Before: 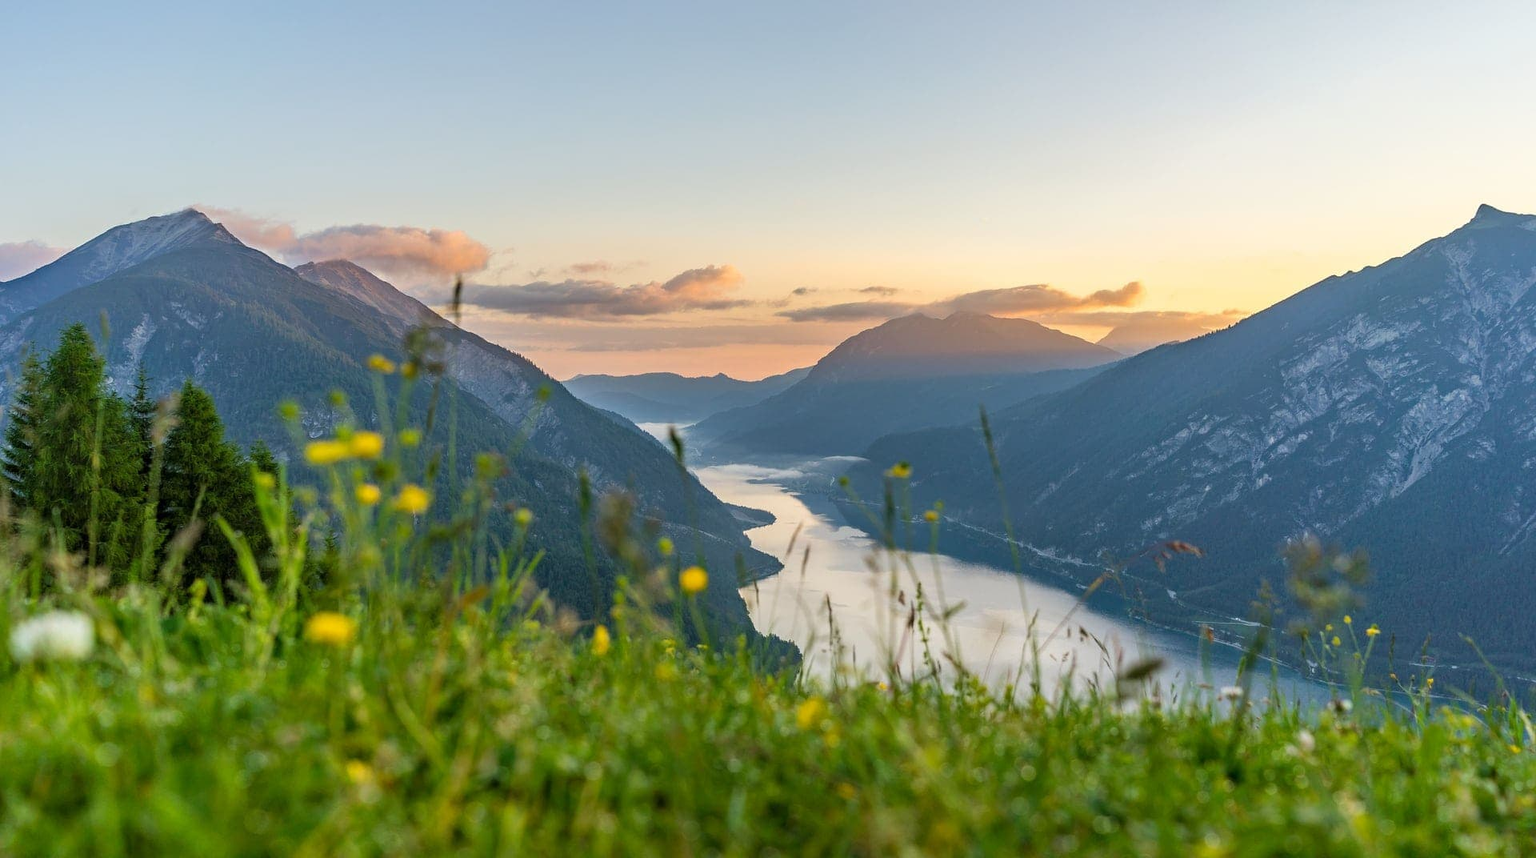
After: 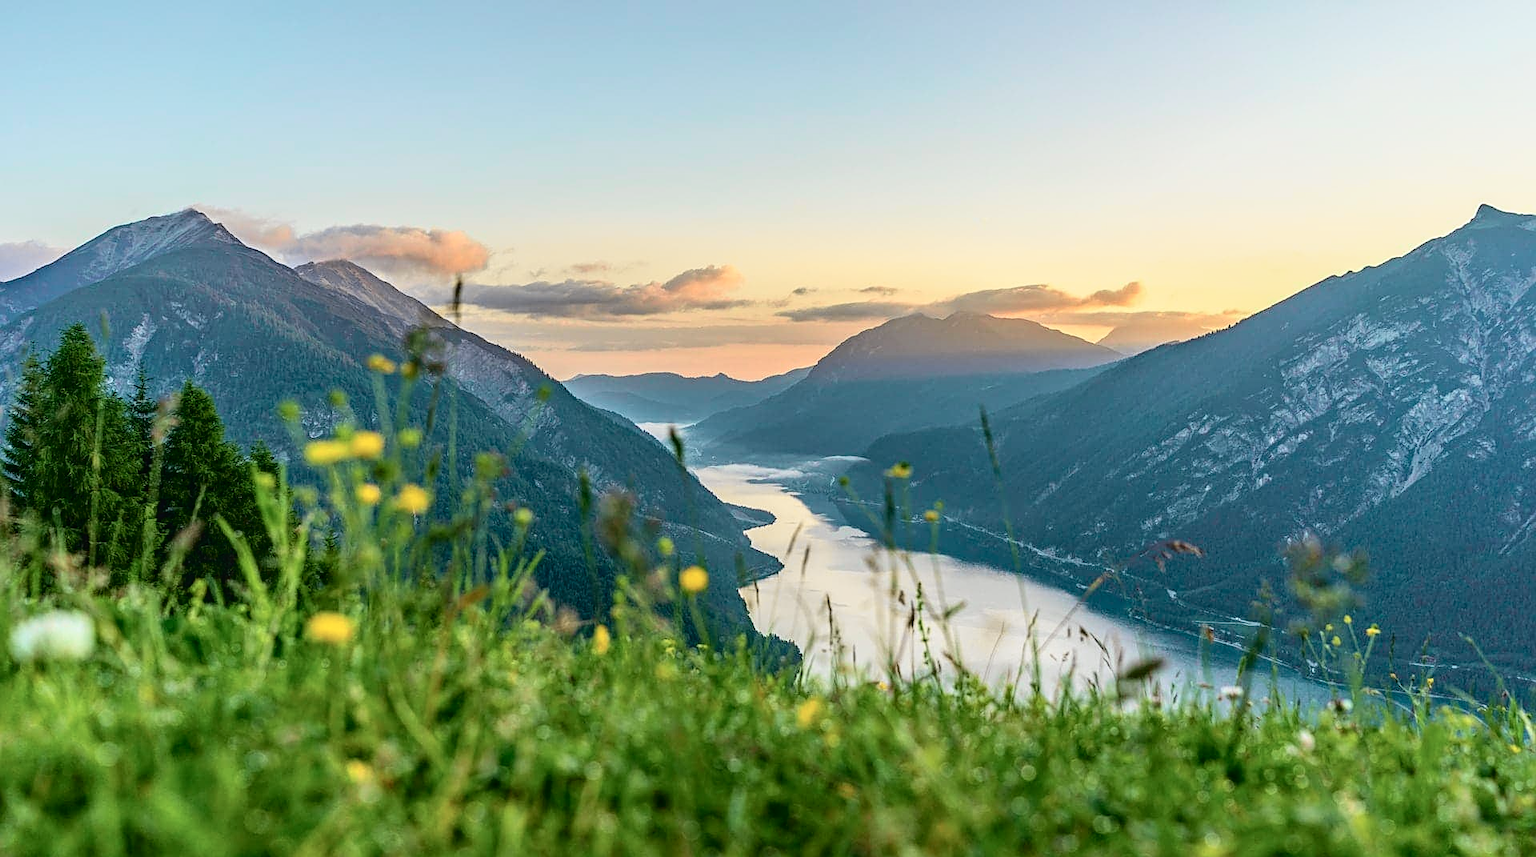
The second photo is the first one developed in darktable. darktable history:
sharpen: on, module defaults
local contrast: on, module defaults
tone curve: curves: ch0 [(0, 0.056) (0.049, 0.073) (0.155, 0.127) (0.33, 0.331) (0.432, 0.46) (0.601, 0.655) (0.843, 0.876) (1, 0.965)]; ch1 [(0, 0) (0.339, 0.334) (0.445, 0.419) (0.476, 0.454) (0.497, 0.494) (0.53, 0.511) (0.557, 0.549) (0.613, 0.614) (0.728, 0.729) (1, 1)]; ch2 [(0, 0) (0.327, 0.318) (0.417, 0.426) (0.46, 0.453) (0.502, 0.5) (0.526, 0.52) (0.54, 0.543) (0.606, 0.61) (0.74, 0.716) (1, 1)], color space Lab, independent channels, preserve colors none
